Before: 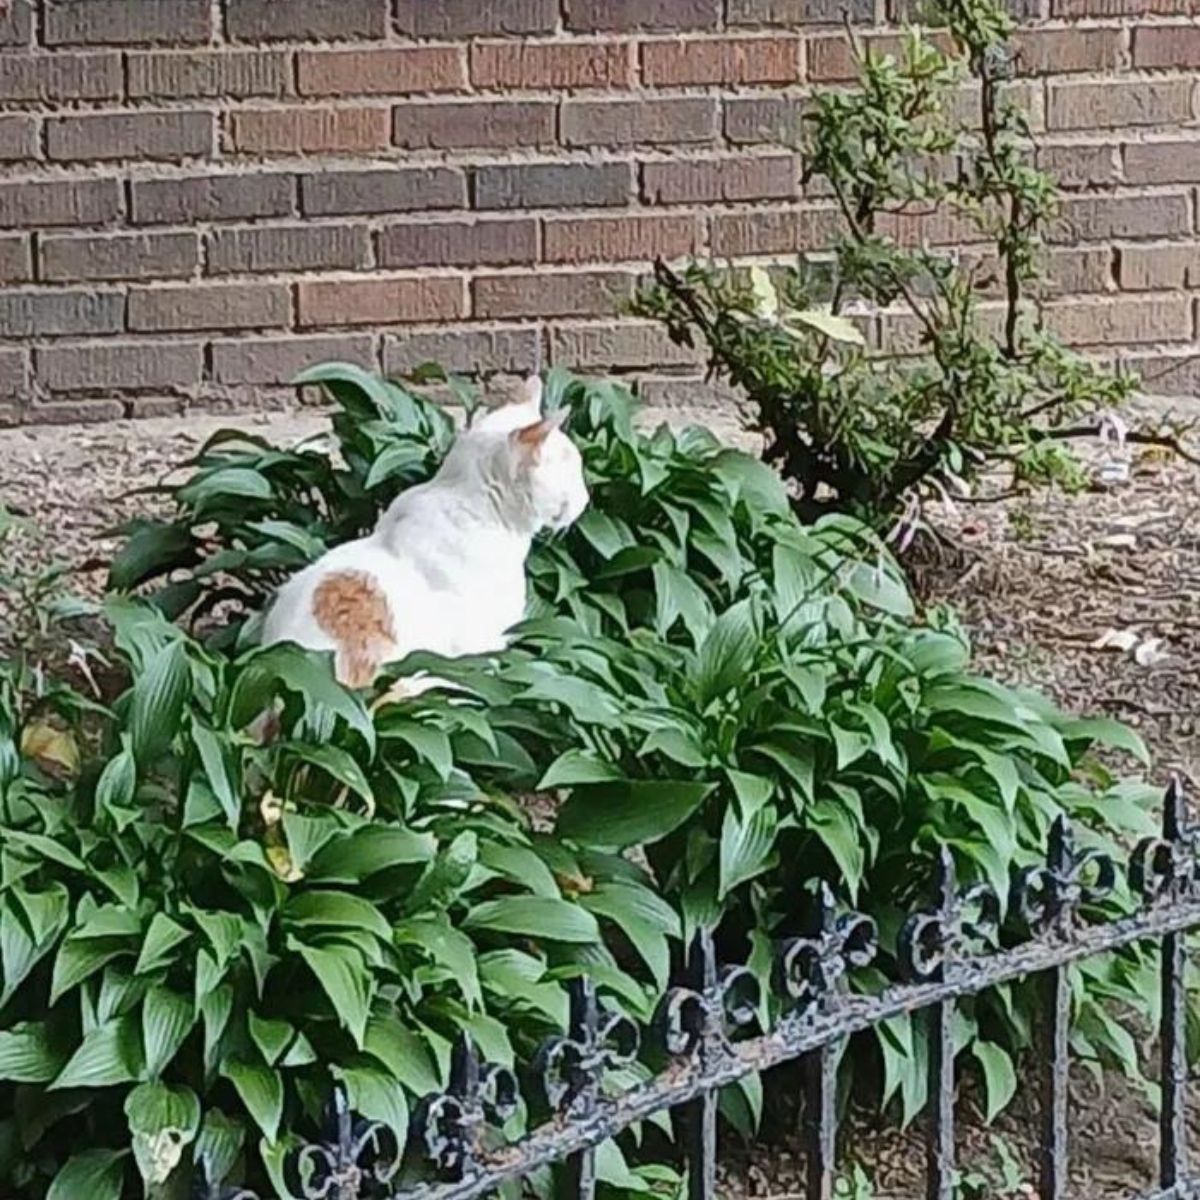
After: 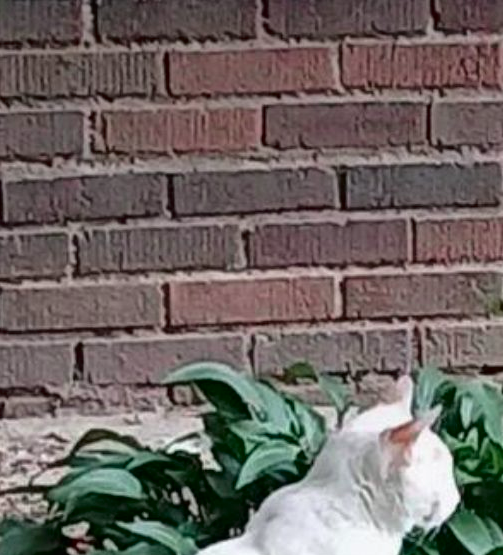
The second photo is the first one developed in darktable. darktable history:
crop and rotate: left 10.817%, top 0.062%, right 47.194%, bottom 53.626%
graduated density: on, module defaults
tone curve: curves: ch0 [(0, 0) (0.106, 0.041) (0.256, 0.197) (0.37, 0.336) (0.513, 0.481) (0.667, 0.629) (1, 1)]; ch1 [(0, 0) (0.502, 0.505) (0.553, 0.577) (1, 1)]; ch2 [(0, 0) (0.5, 0.495) (0.56, 0.544) (1, 1)], color space Lab, independent channels, preserve colors none
